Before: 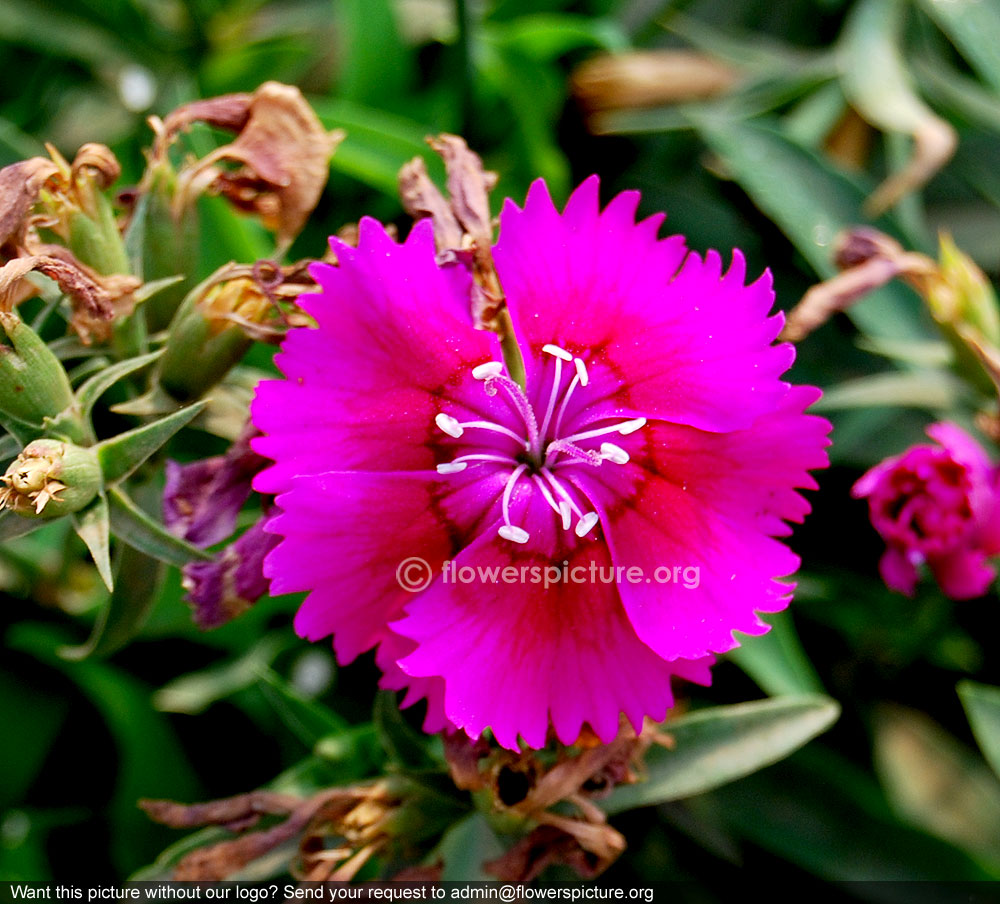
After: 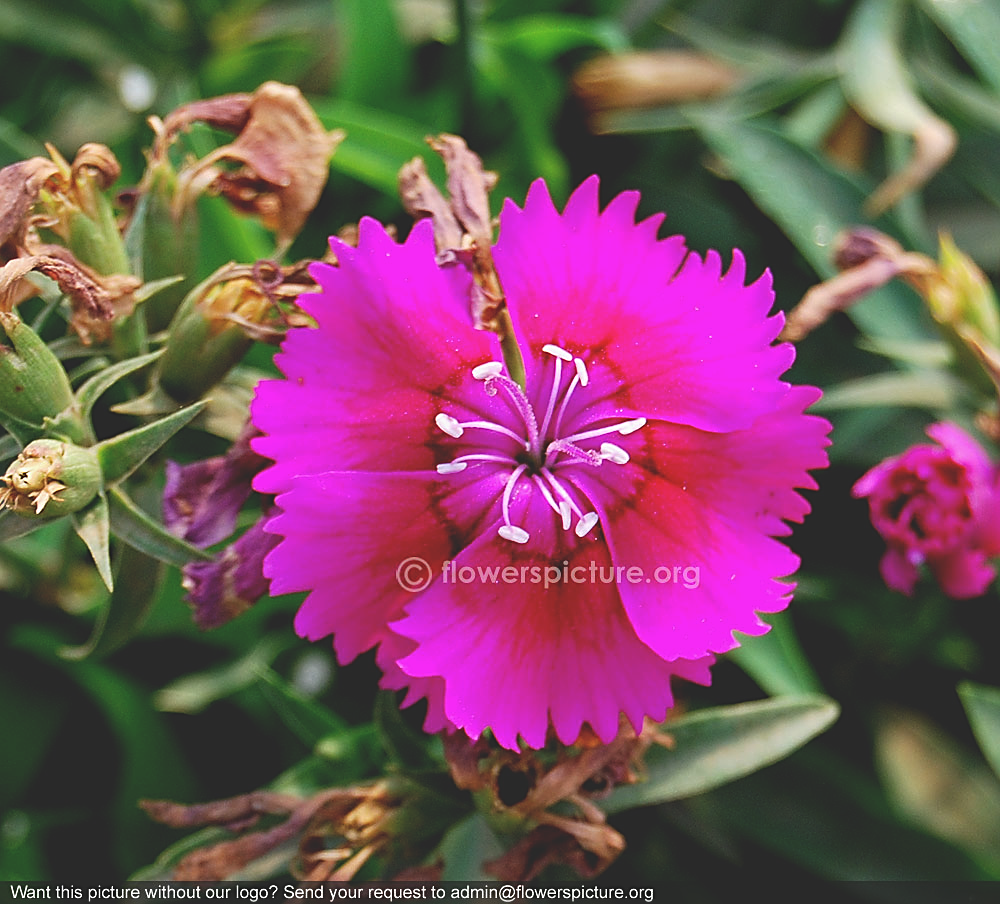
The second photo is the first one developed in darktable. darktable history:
sharpen: on, module defaults
exposure: black level correction -0.025, exposure -0.117 EV, compensate highlight preservation false
